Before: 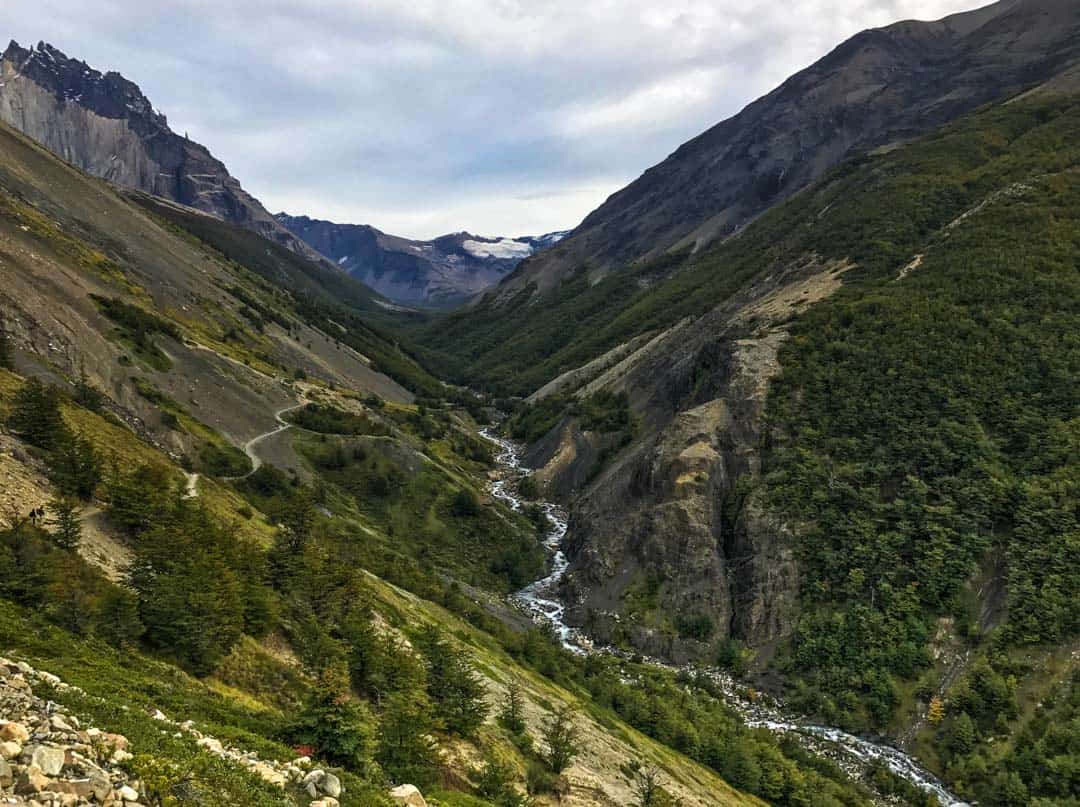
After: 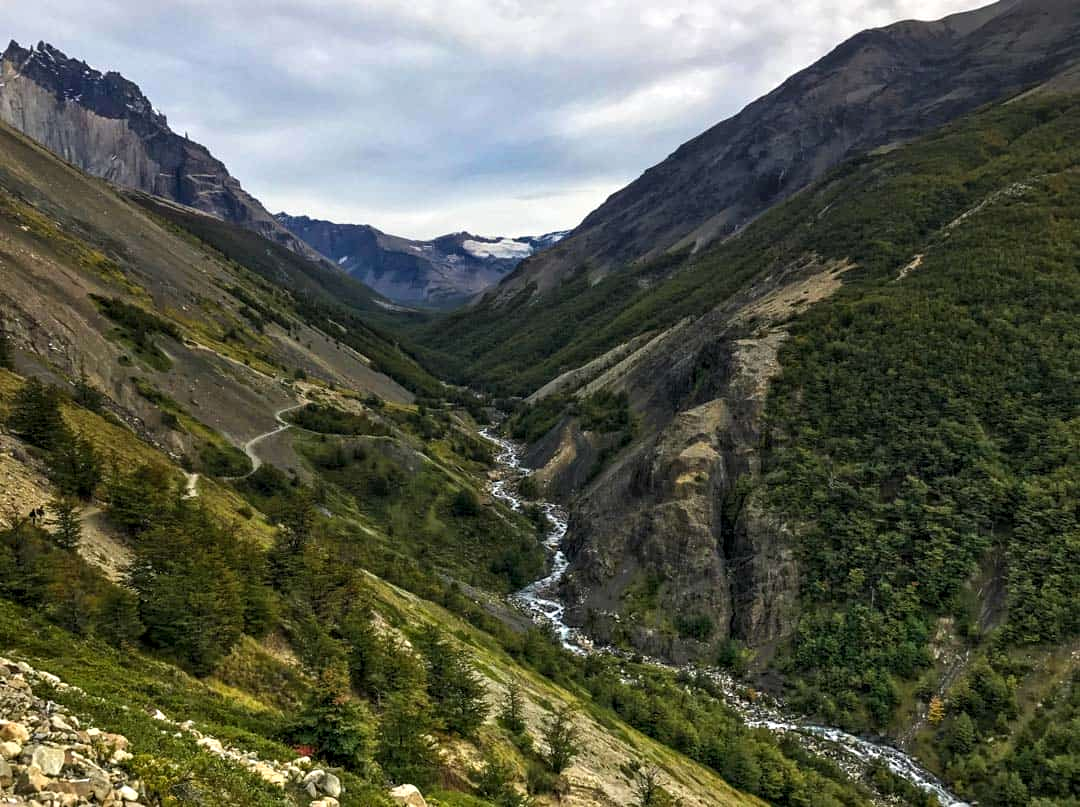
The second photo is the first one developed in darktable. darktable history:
contrast equalizer: y [[0.528 ×6], [0.514 ×6], [0.362 ×6], [0 ×6], [0 ×6]]
